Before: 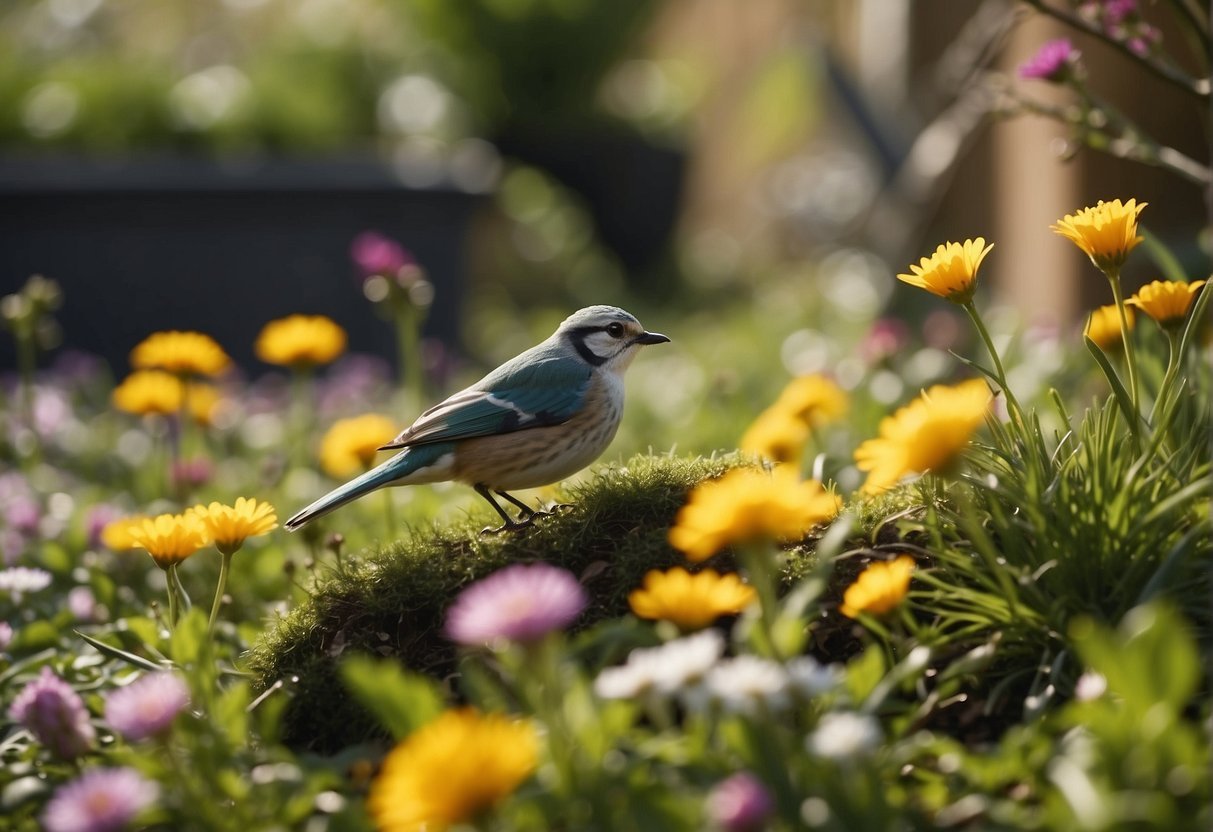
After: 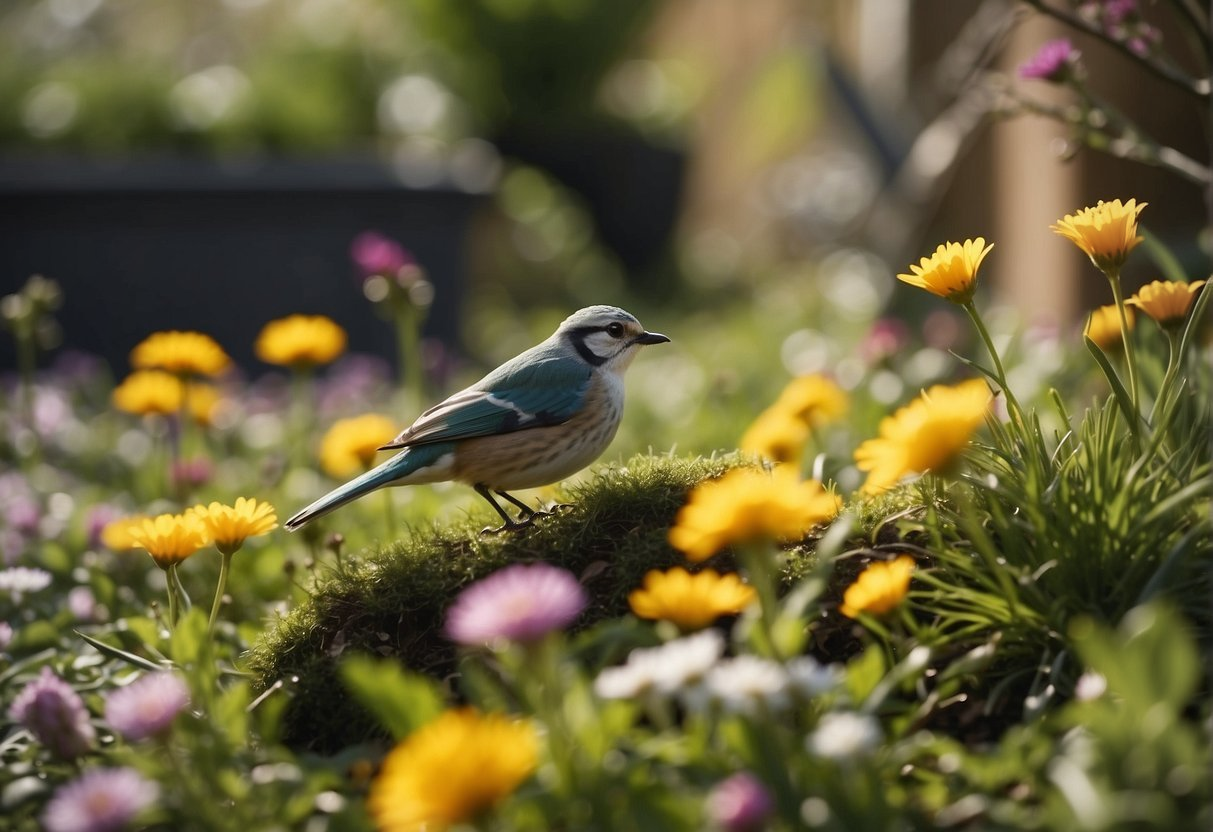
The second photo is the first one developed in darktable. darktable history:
vignetting: fall-off start 74.92%, brightness -0.182, saturation -0.306, width/height ratio 1.088
